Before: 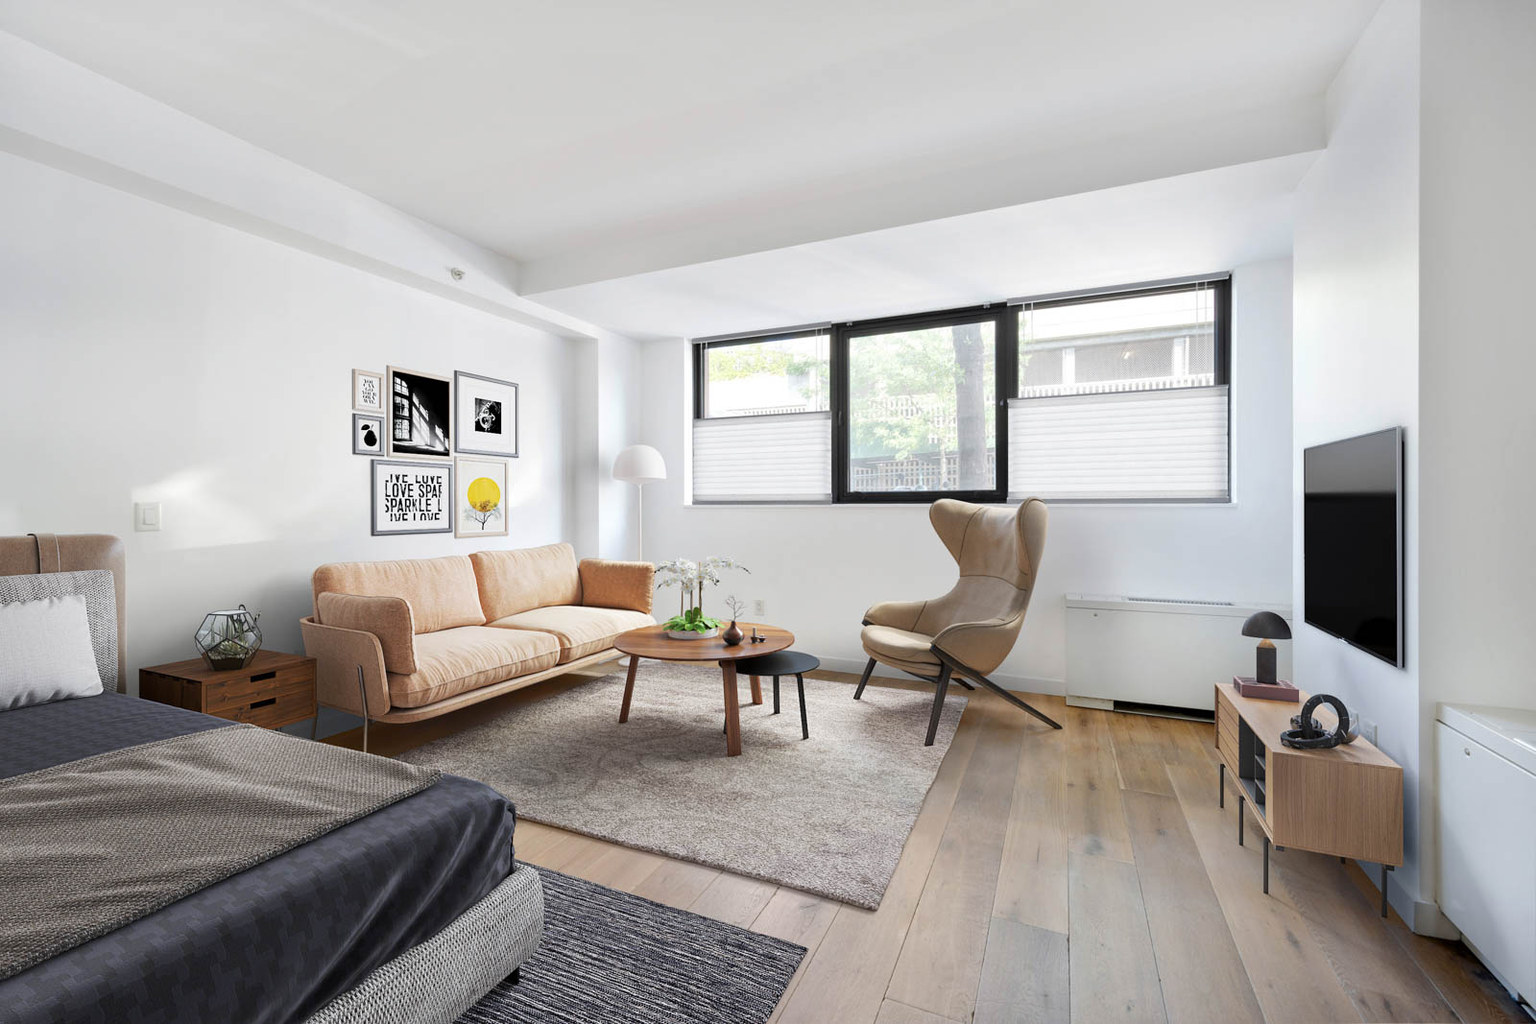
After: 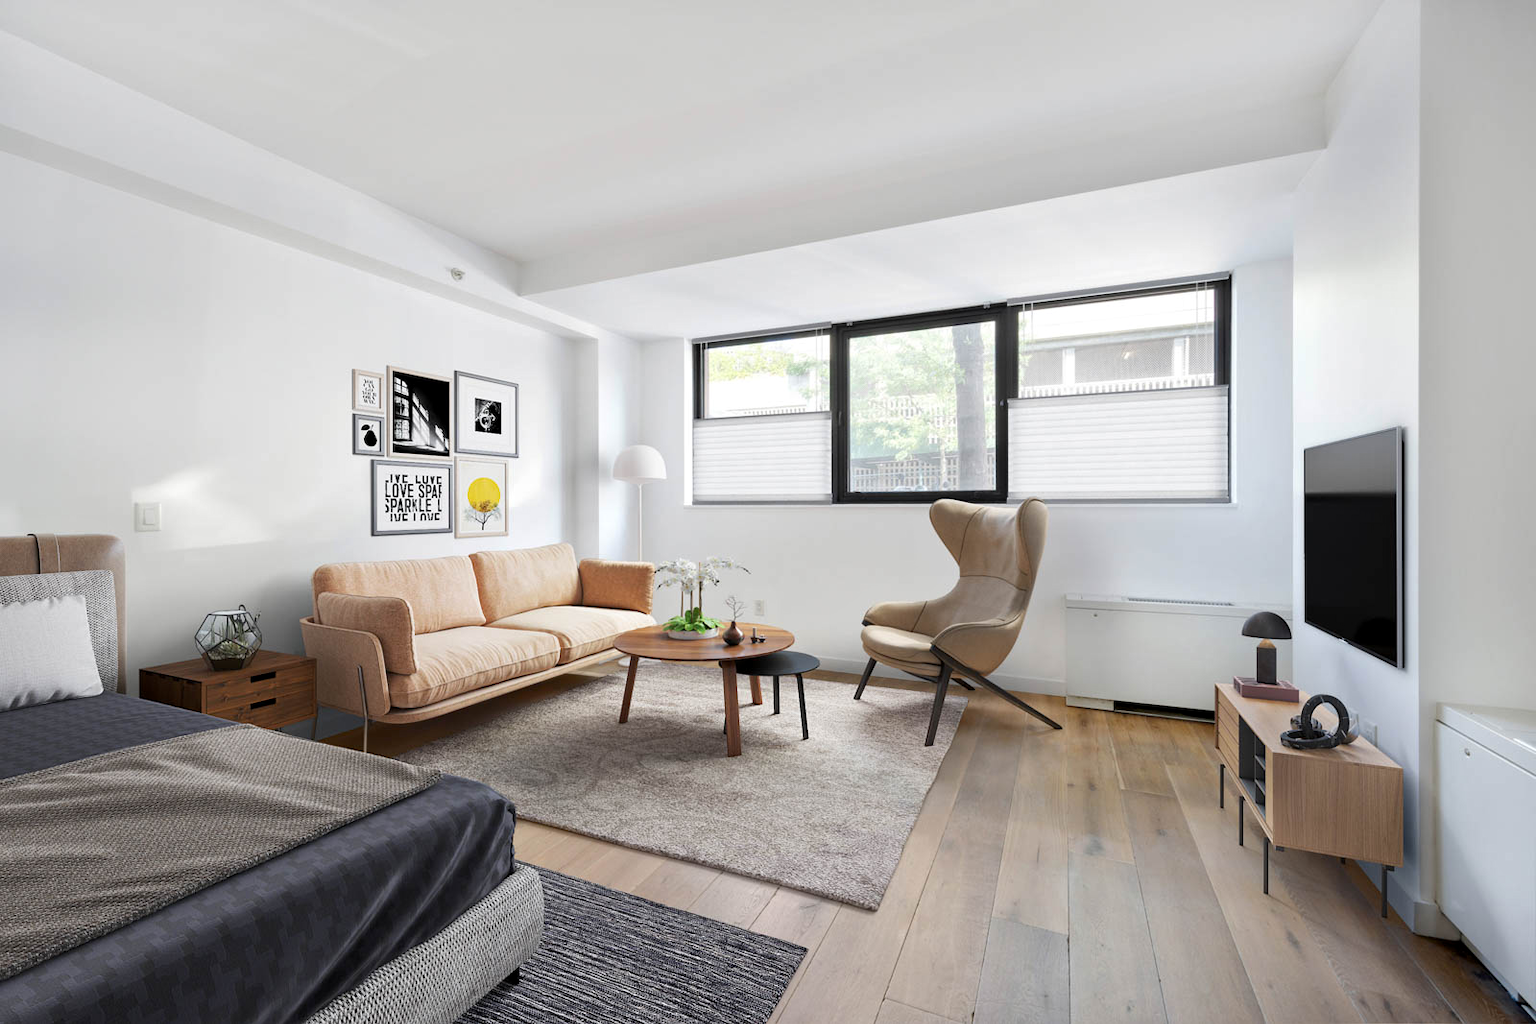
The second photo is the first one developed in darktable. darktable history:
contrast equalizer: y [[0.5, 0.488, 0.462, 0.461, 0.491, 0.5], [0.5 ×6], [0.5 ×6], [0 ×6], [0 ×6]], mix -0.315
